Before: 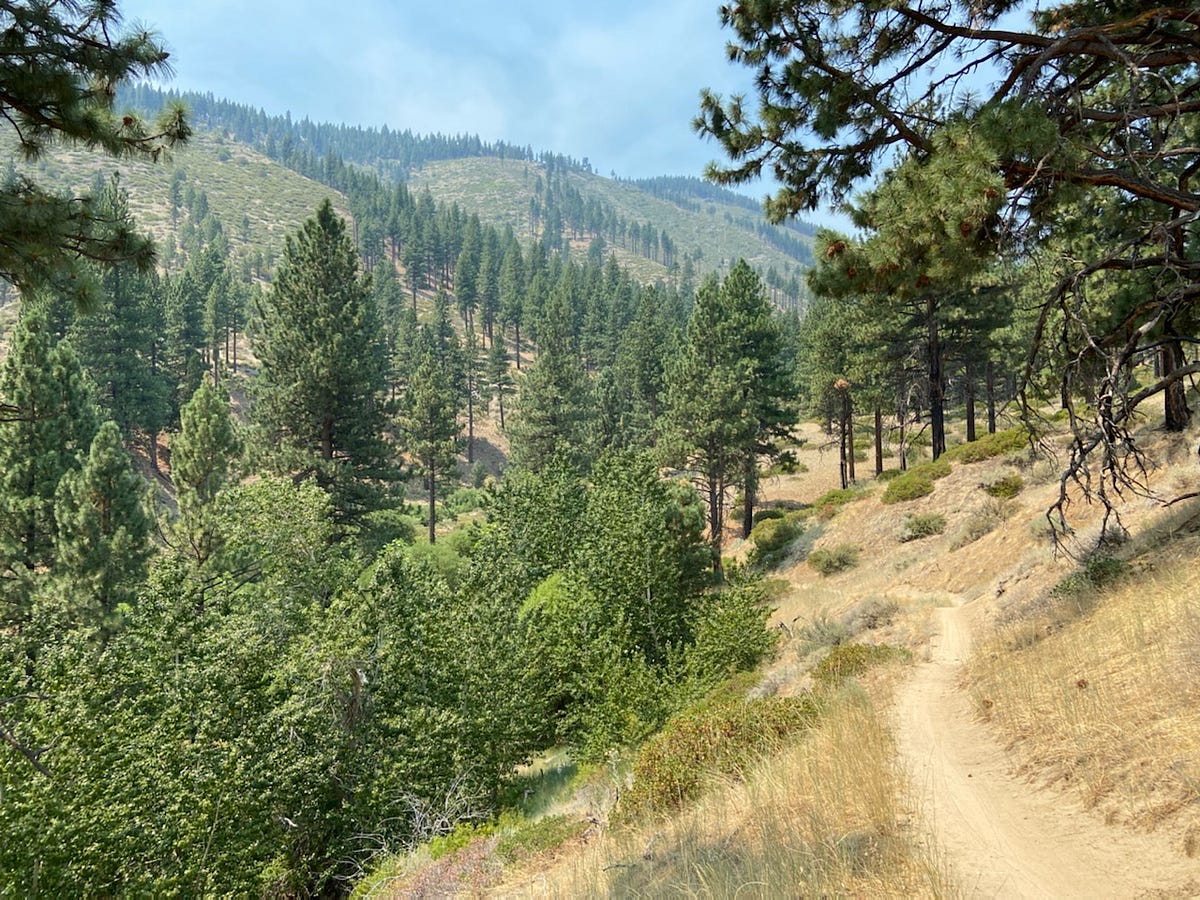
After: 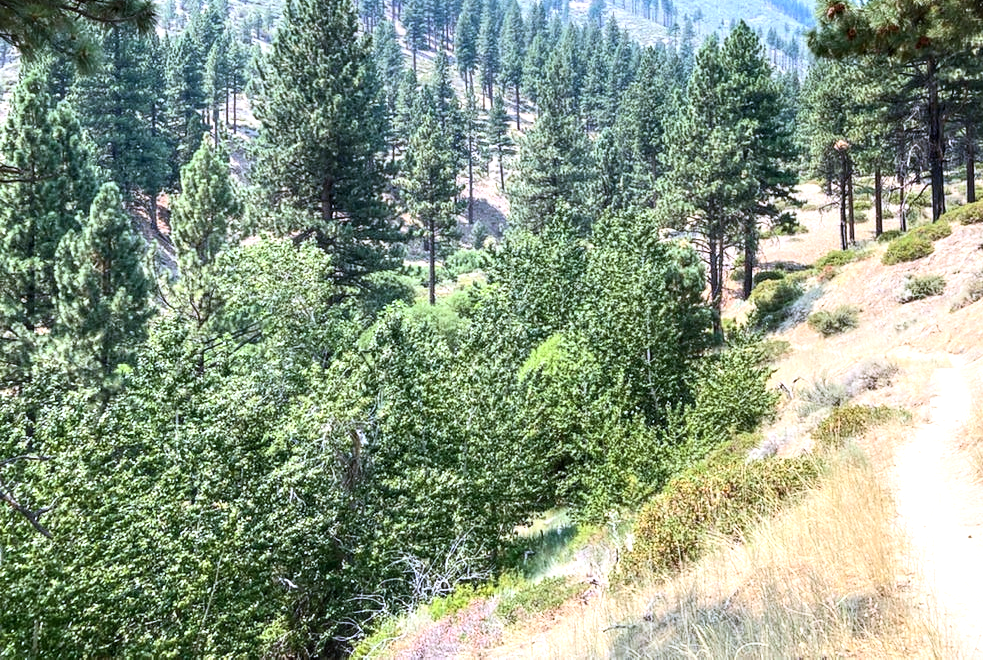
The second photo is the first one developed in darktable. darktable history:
crop: top 26.594%, right 18.025%
shadows and highlights: shadows -11.28, white point adjustment 4.1, highlights 27.29
tone equalizer: -8 EV -0.409 EV, -7 EV -0.367 EV, -6 EV -0.354 EV, -5 EV -0.209 EV, -3 EV 0.2 EV, -2 EV 0.349 EV, -1 EV 0.385 EV, +0 EV 0.439 EV, edges refinement/feathering 500, mask exposure compensation -1.57 EV, preserve details no
color calibration: gray › normalize channels true, illuminant as shot in camera, x 0.379, y 0.397, temperature 4141.93 K, gamut compression 0.011
local contrast: on, module defaults
contrast brightness saturation: contrast 0.197, brightness 0.17, saturation 0.224
